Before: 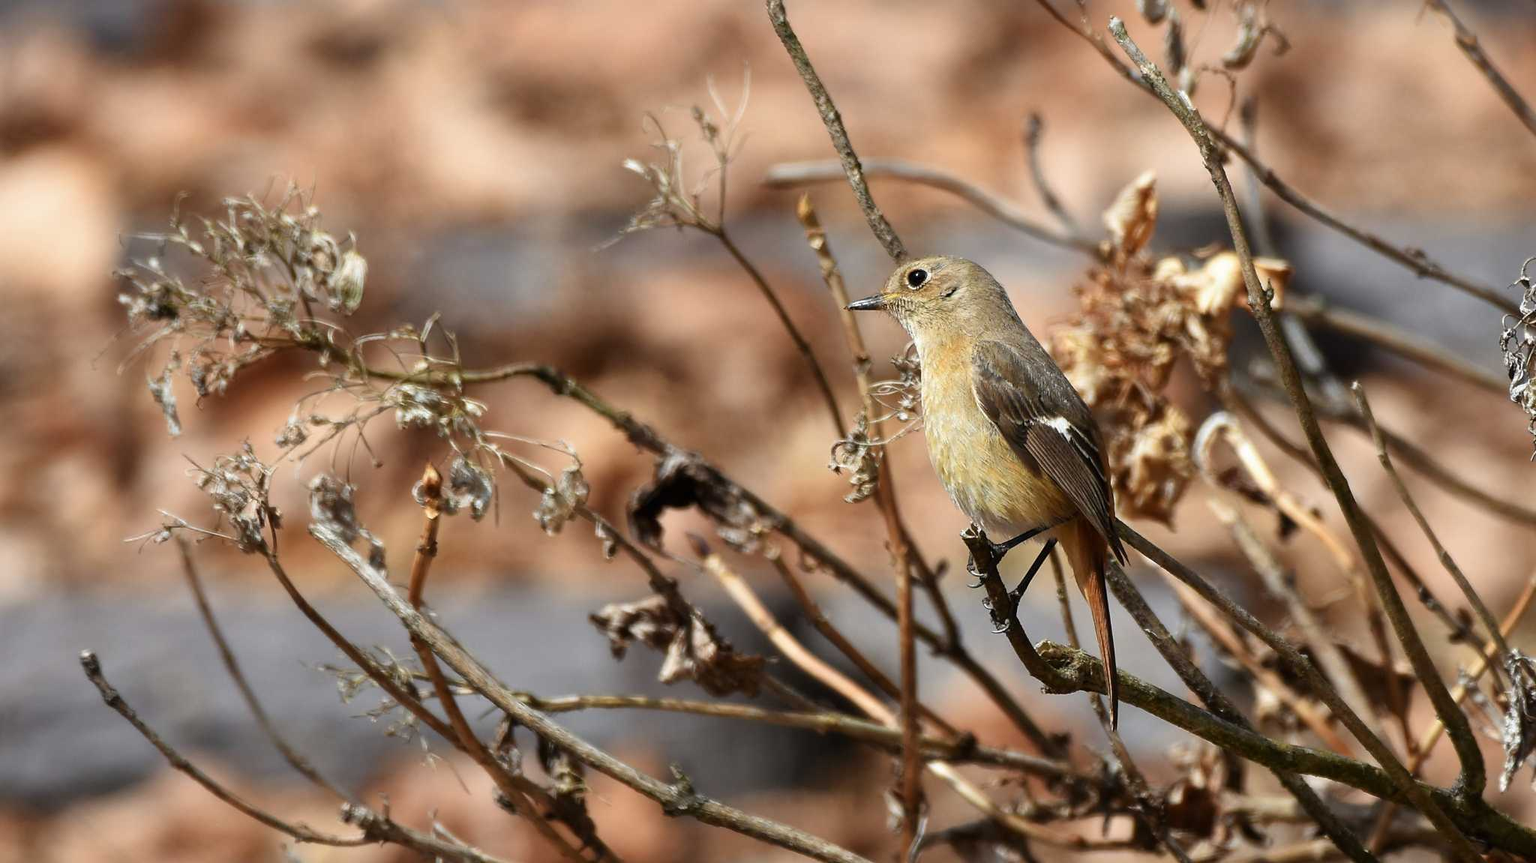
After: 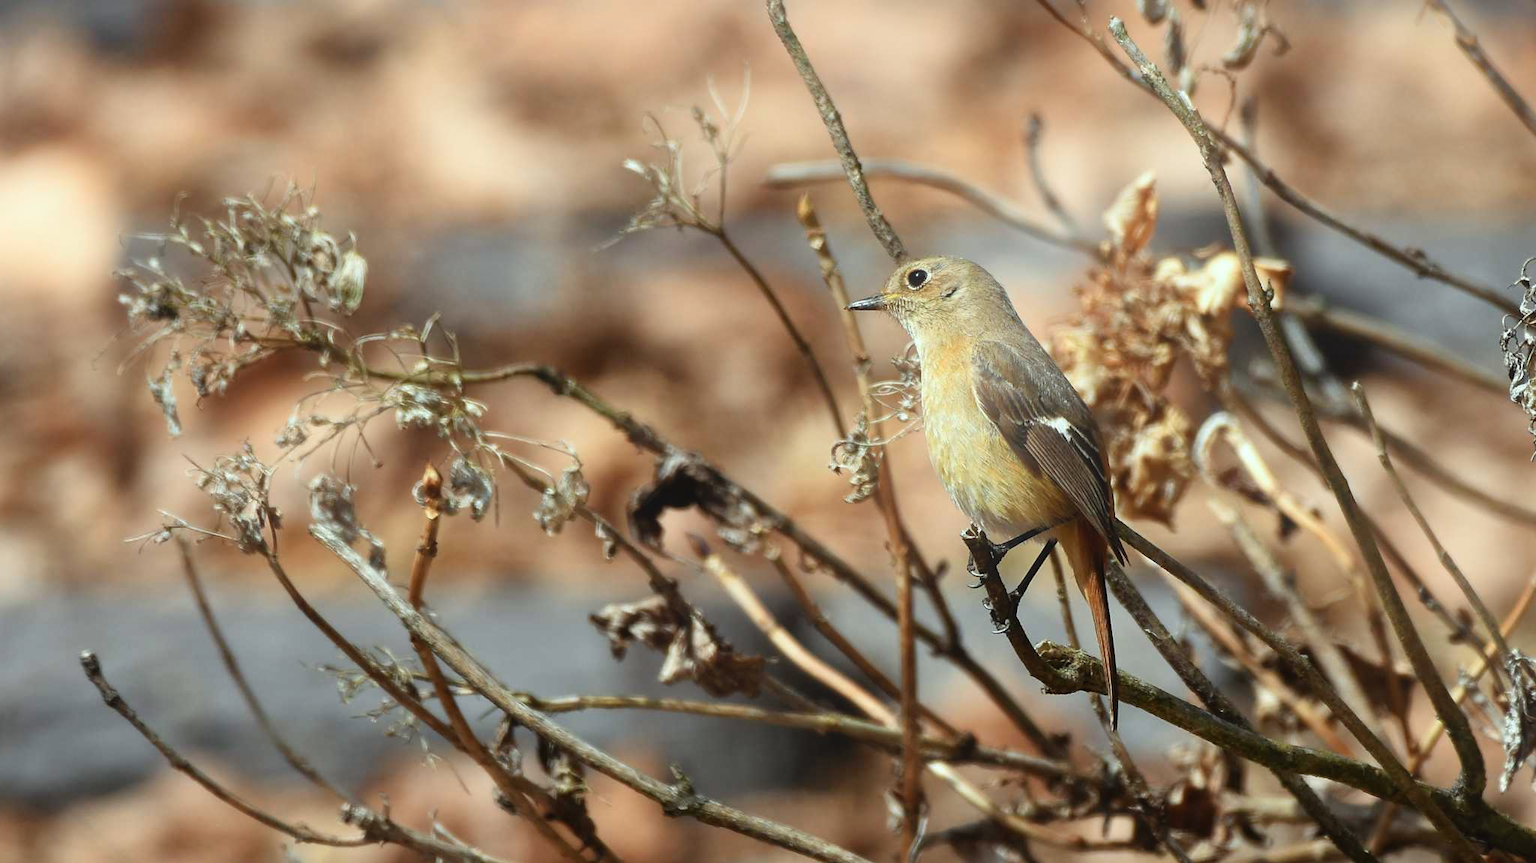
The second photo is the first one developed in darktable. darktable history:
bloom: on, module defaults
color correction: highlights a* -6.69, highlights b* 0.49
